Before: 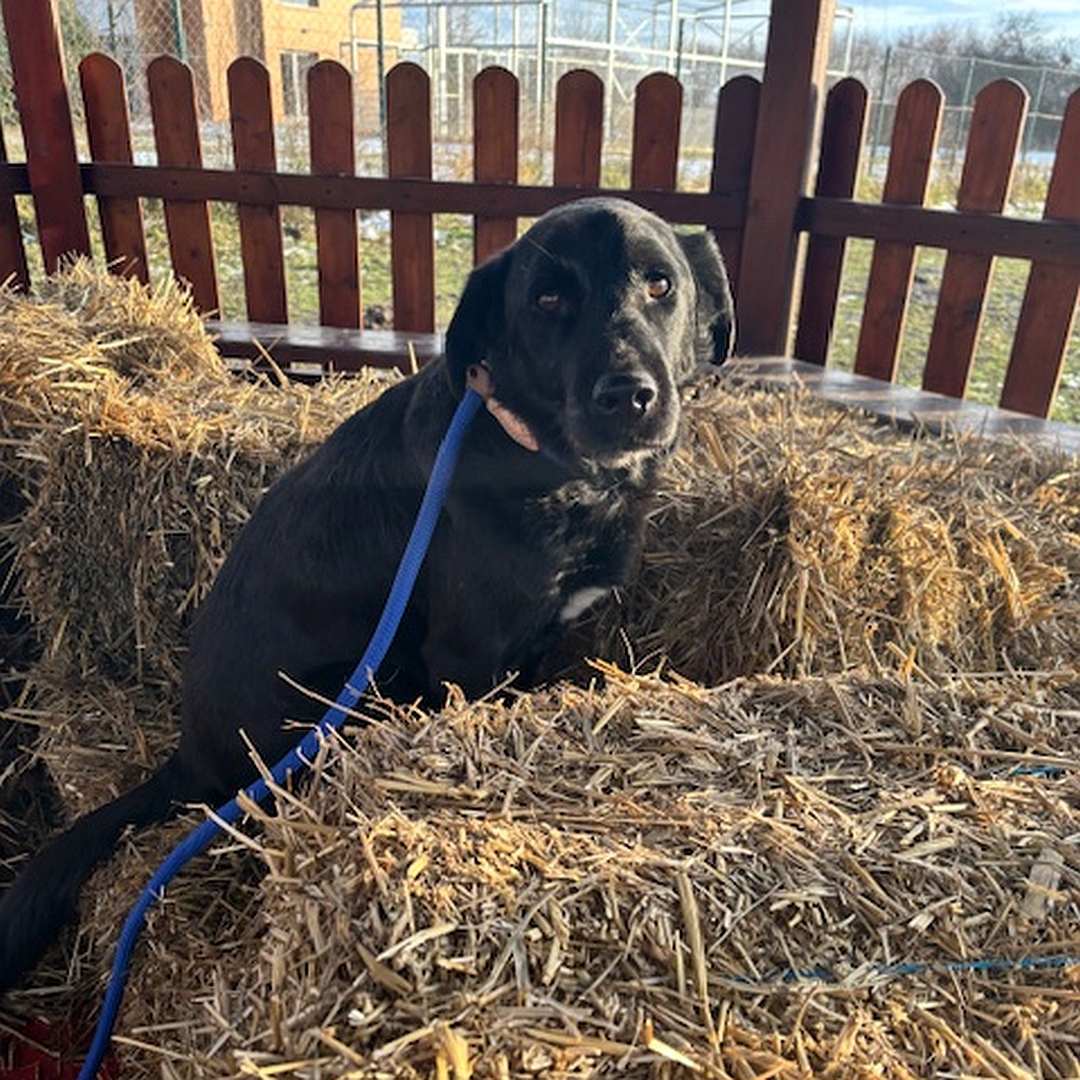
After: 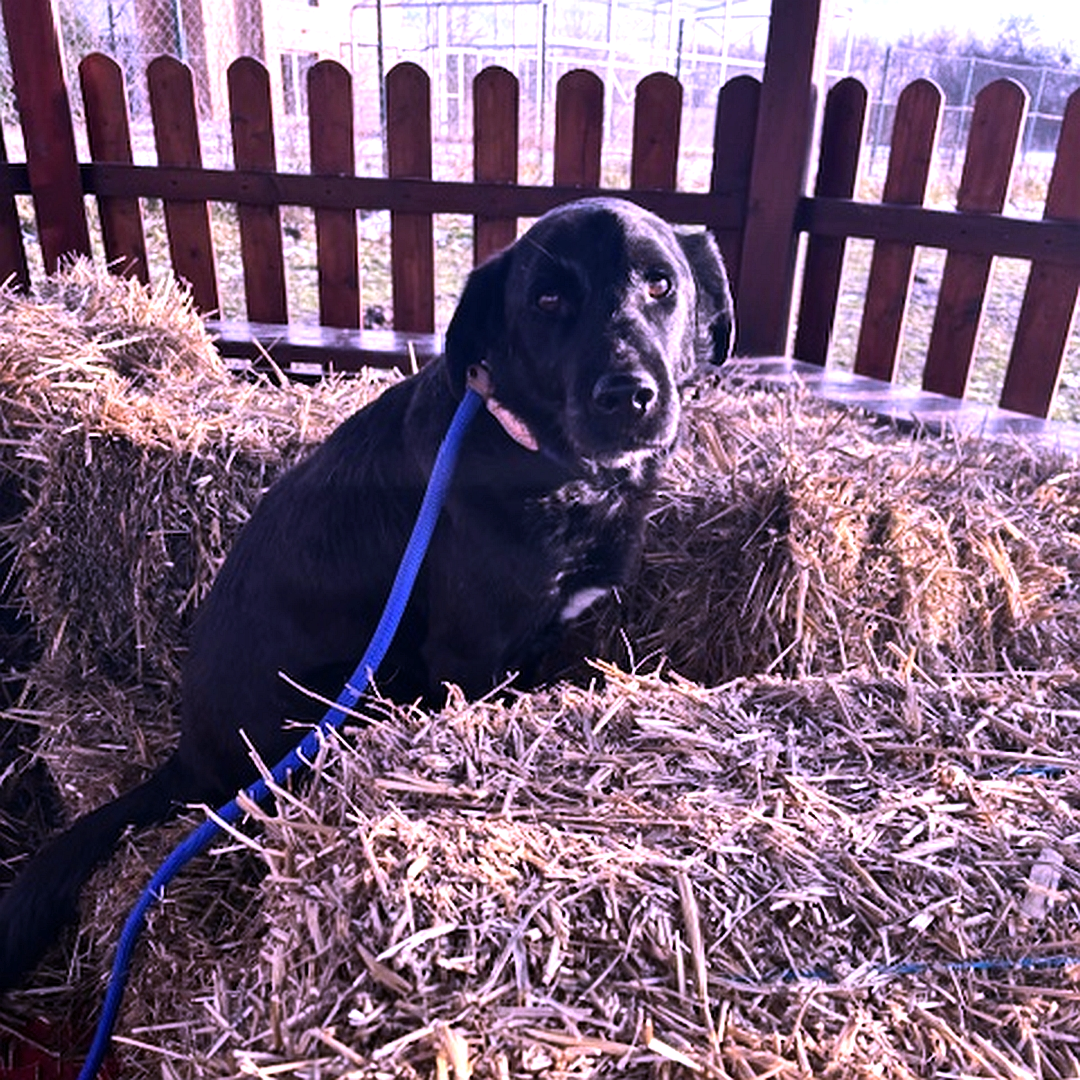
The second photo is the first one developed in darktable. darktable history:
tone equalizer: -8 EV -0.75 EV, -7 EV -0.7 EV, -6 EV -0.6 EV, -5 EV -0.4 EV, -3 EV 0.4 EV, -2 EV 0.6 EV, -1 EV 0.7 EV, +0 EV 0.75 EV, edges refinement/feathering 500, mask exposure compensation -1.57 EV, preserve details no
white balance: red 1.009, blue 1.027
color calibration: output R [1.107, -0.012, -0.003, 0], output B [0, 0, 1.308, 0], illuminant custom, x 0.389, y 0.387, temperature 3838.64 K
